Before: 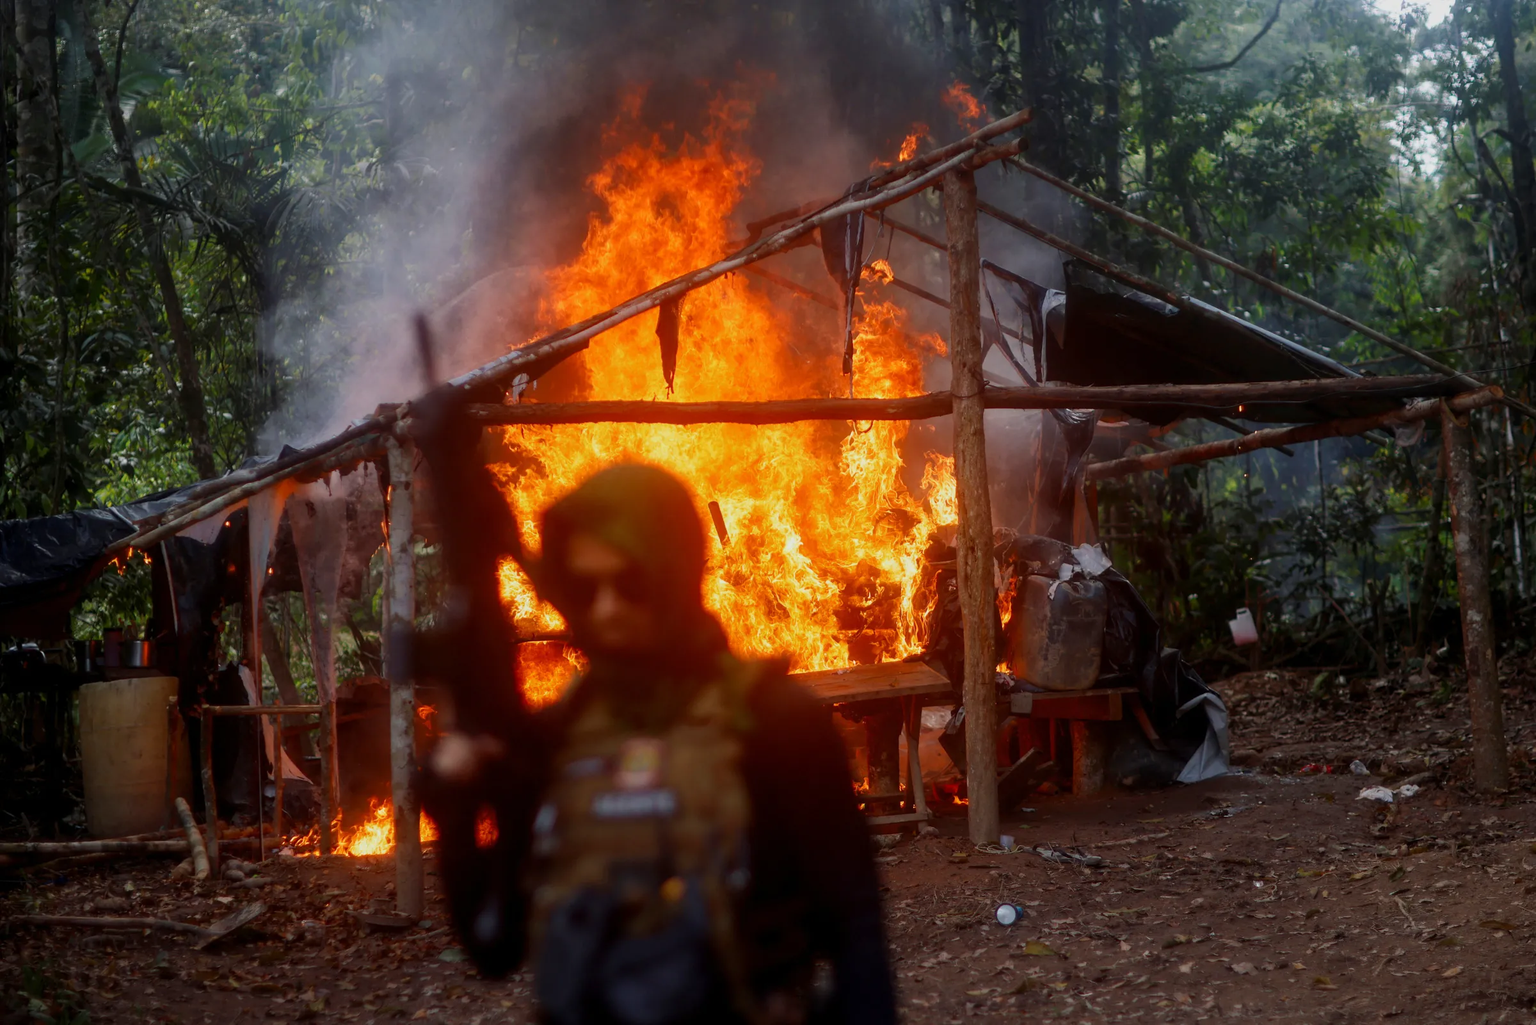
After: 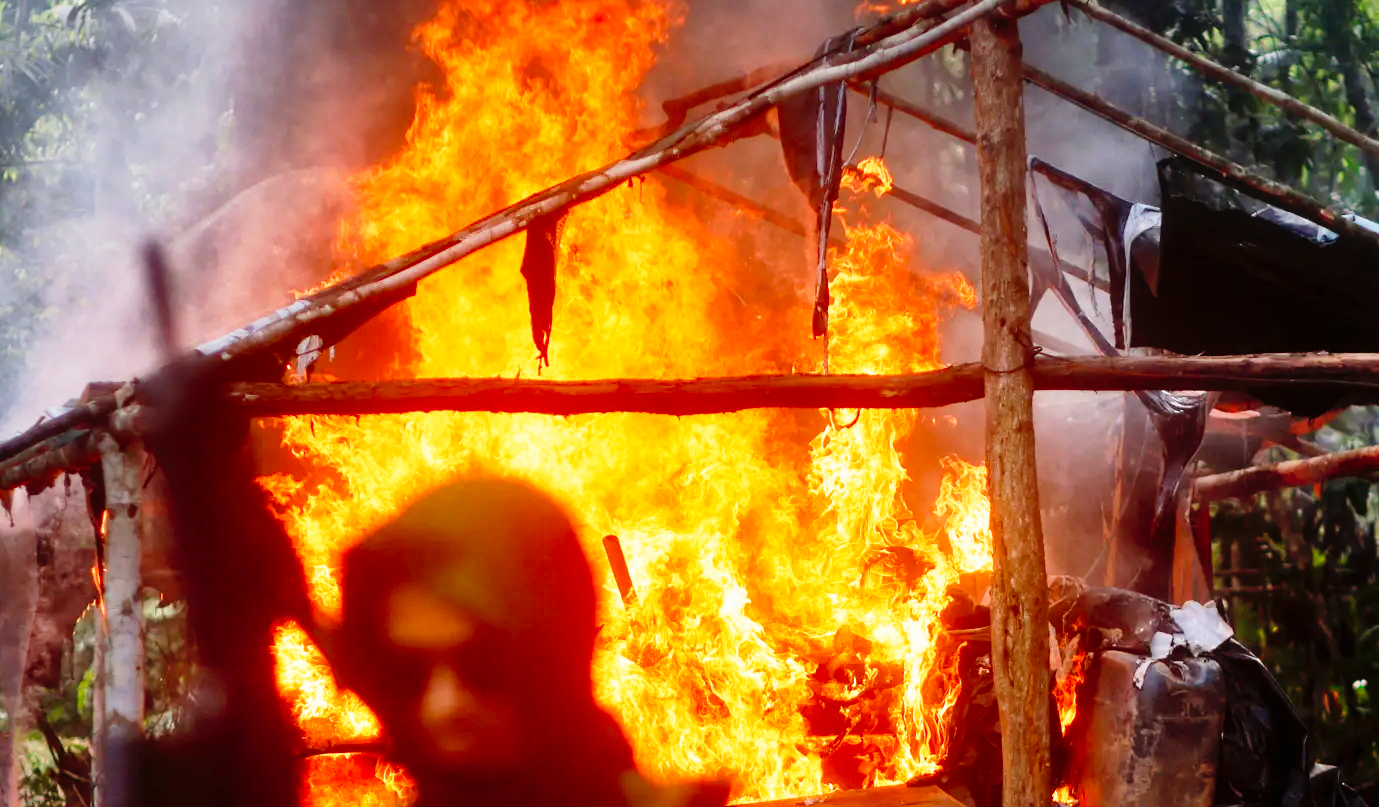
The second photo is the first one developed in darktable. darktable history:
base curve: curves: ch0 [(0, 0) (0.012, 0.01) (0.073, 0.168) (0.31, 0.711) (0.645, 0.957) (1, 1)], preserve colors none
crop: left 21.023%, top 15.496%, right 21.495%, bottom 34.065%
shadows and highlights: low approximation 0.01, soften with gaussian
